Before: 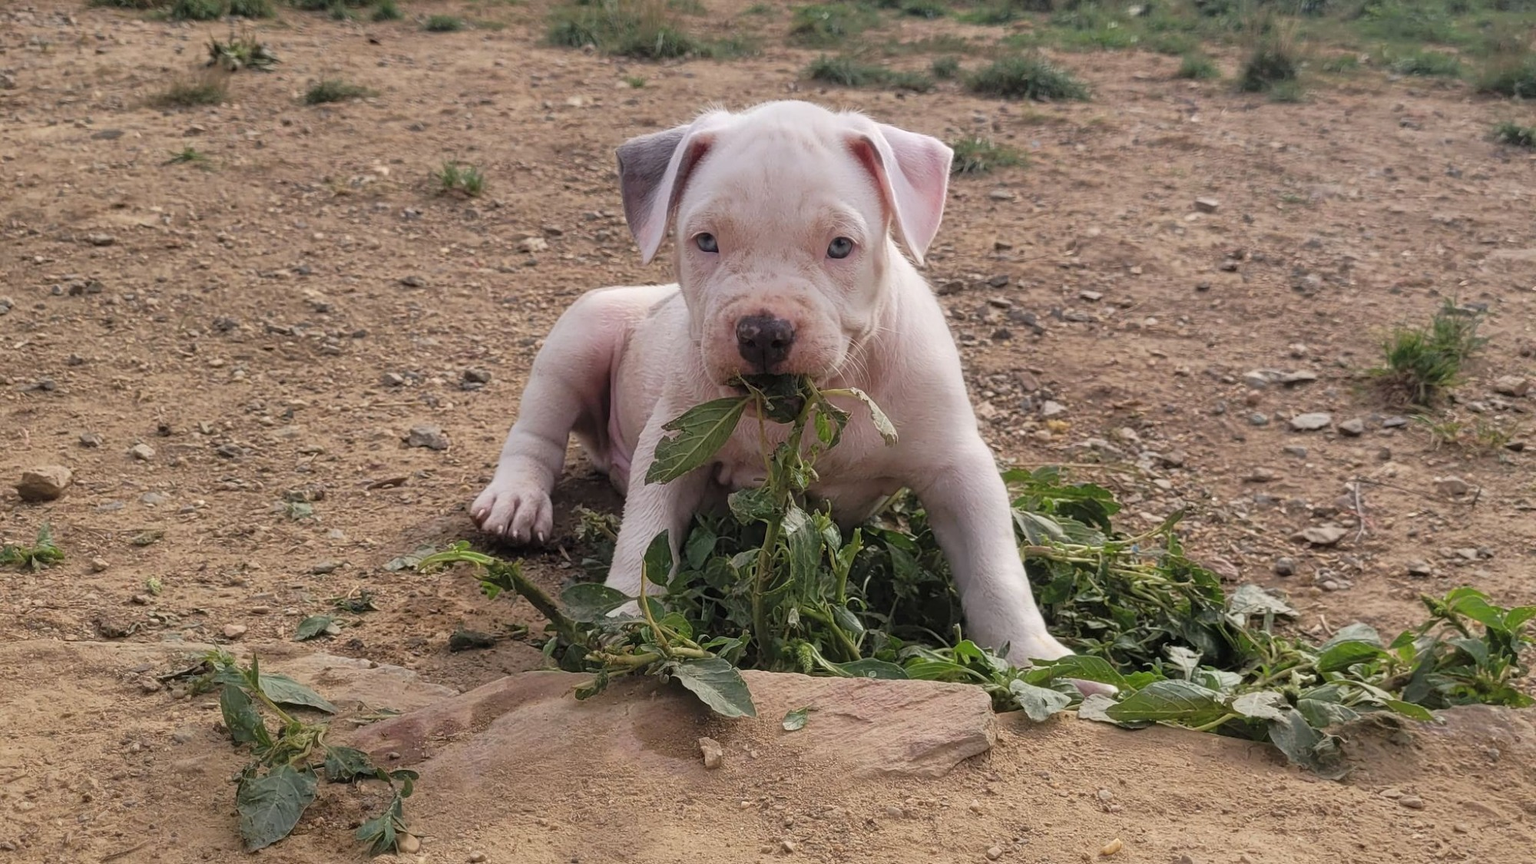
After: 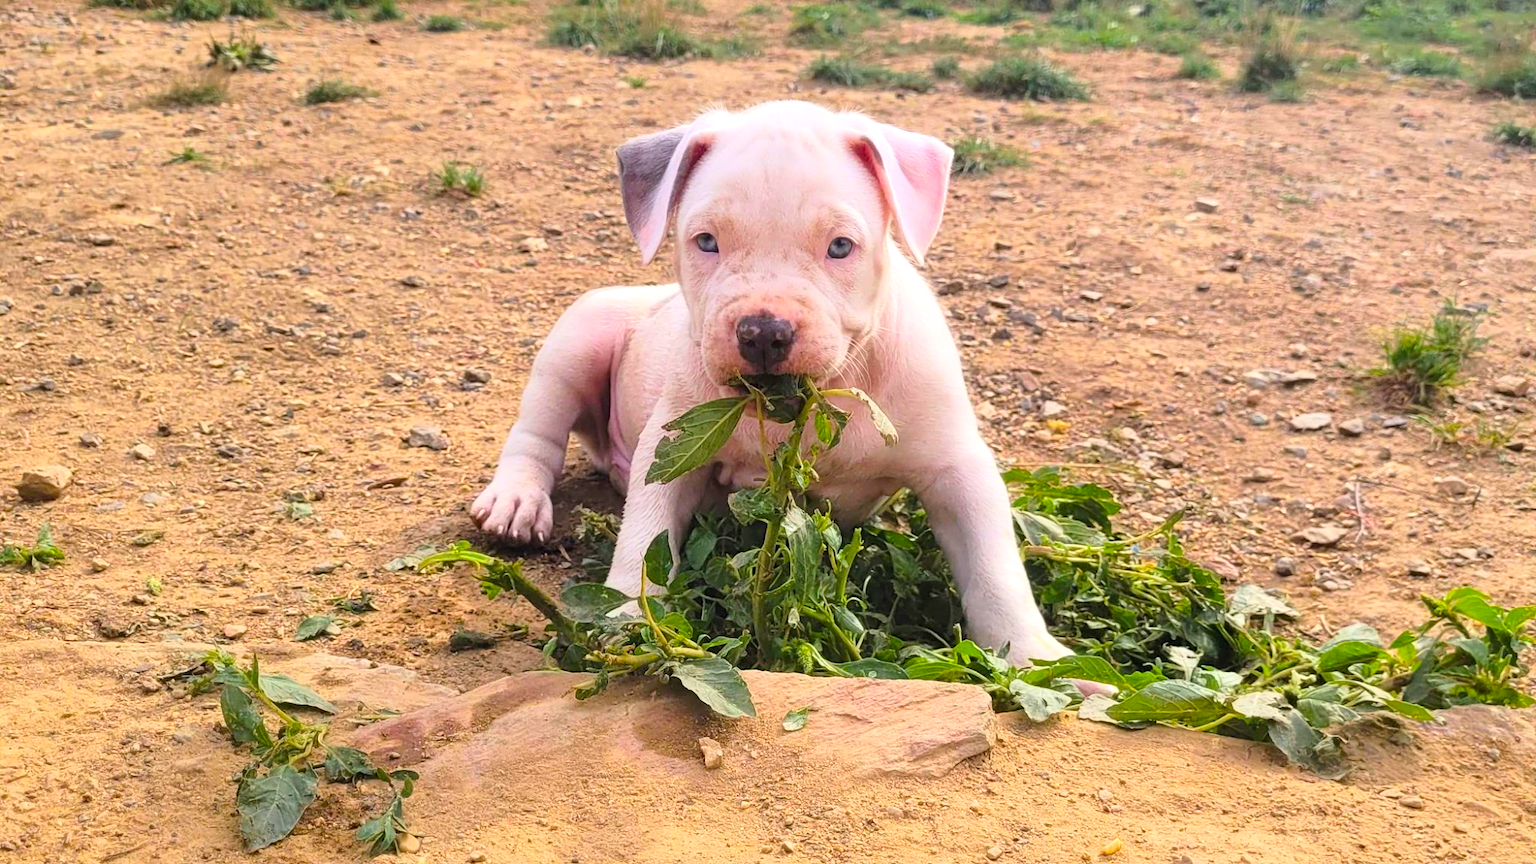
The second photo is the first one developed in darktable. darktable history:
color balance rgb: linear chroma grading › global chroma 15%, perceptual saturation grading › global saturation 30%
contrast brightness saturation: contrast 0.2, brightness 0.16, saturation 0.22
exposure: black level correction 0.001, exposure 0.5 EV, compensate exposure bias true, compensate highlight preservation false
